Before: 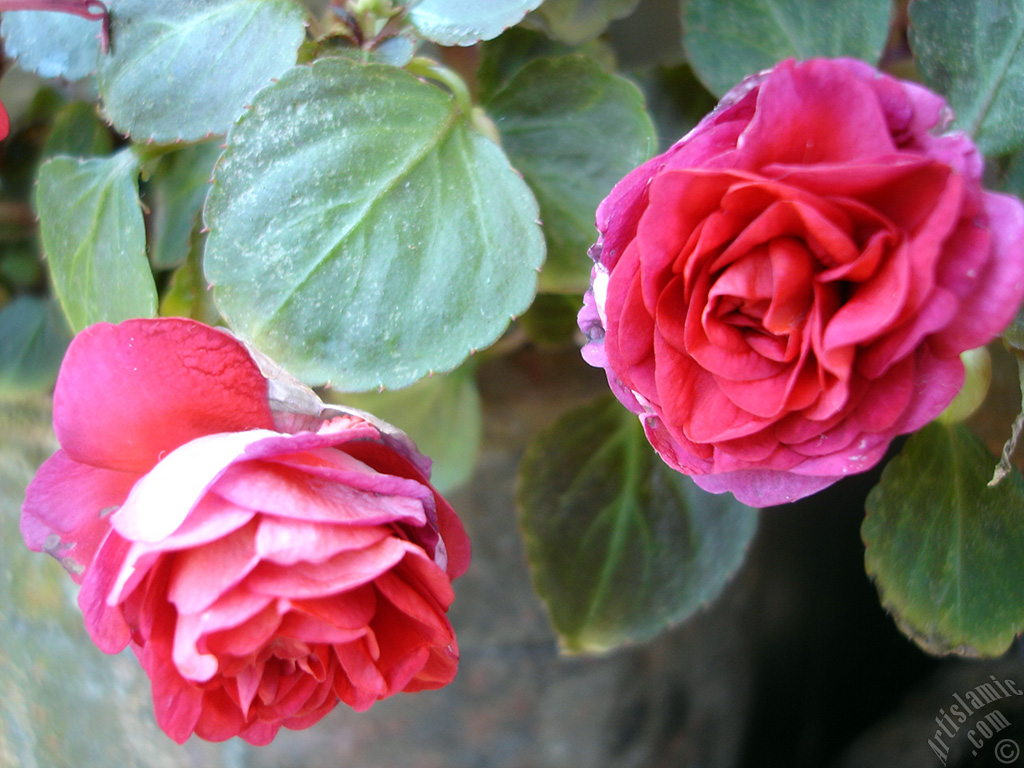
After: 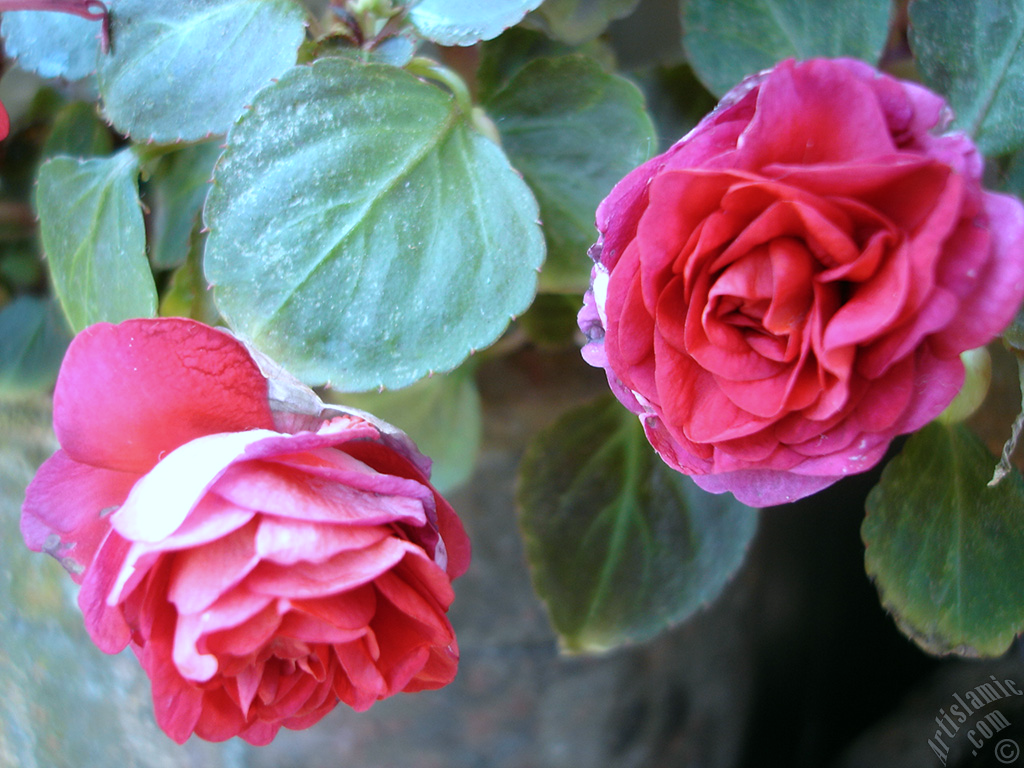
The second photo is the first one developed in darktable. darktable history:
white balance: red 1.004, blue 1.024
color correction: highlights a* -4.18, highlights b* -10.81
base curve: curves: ch0 [(0, 0) (0.303, 0.277) (1, 1)]
